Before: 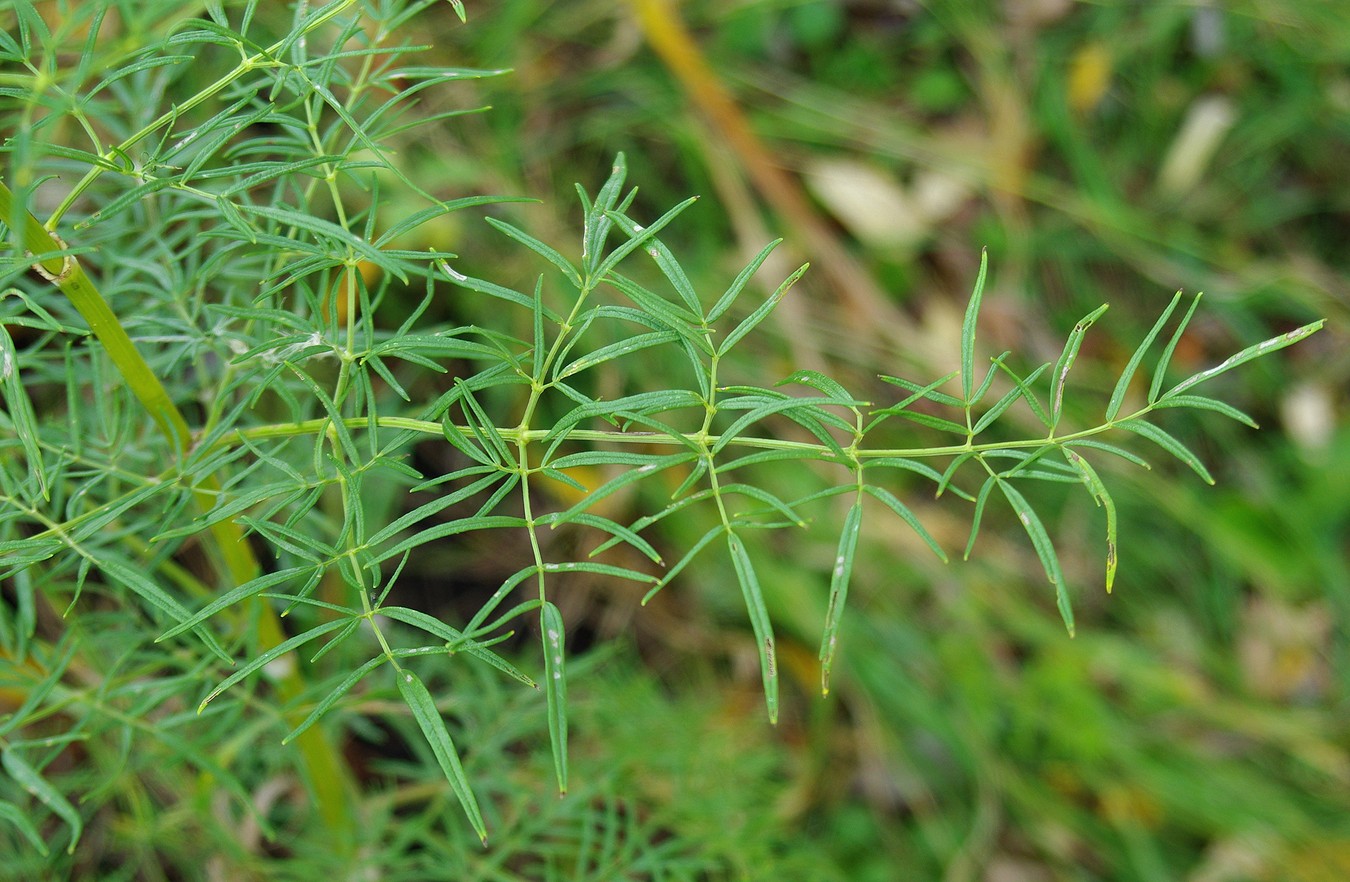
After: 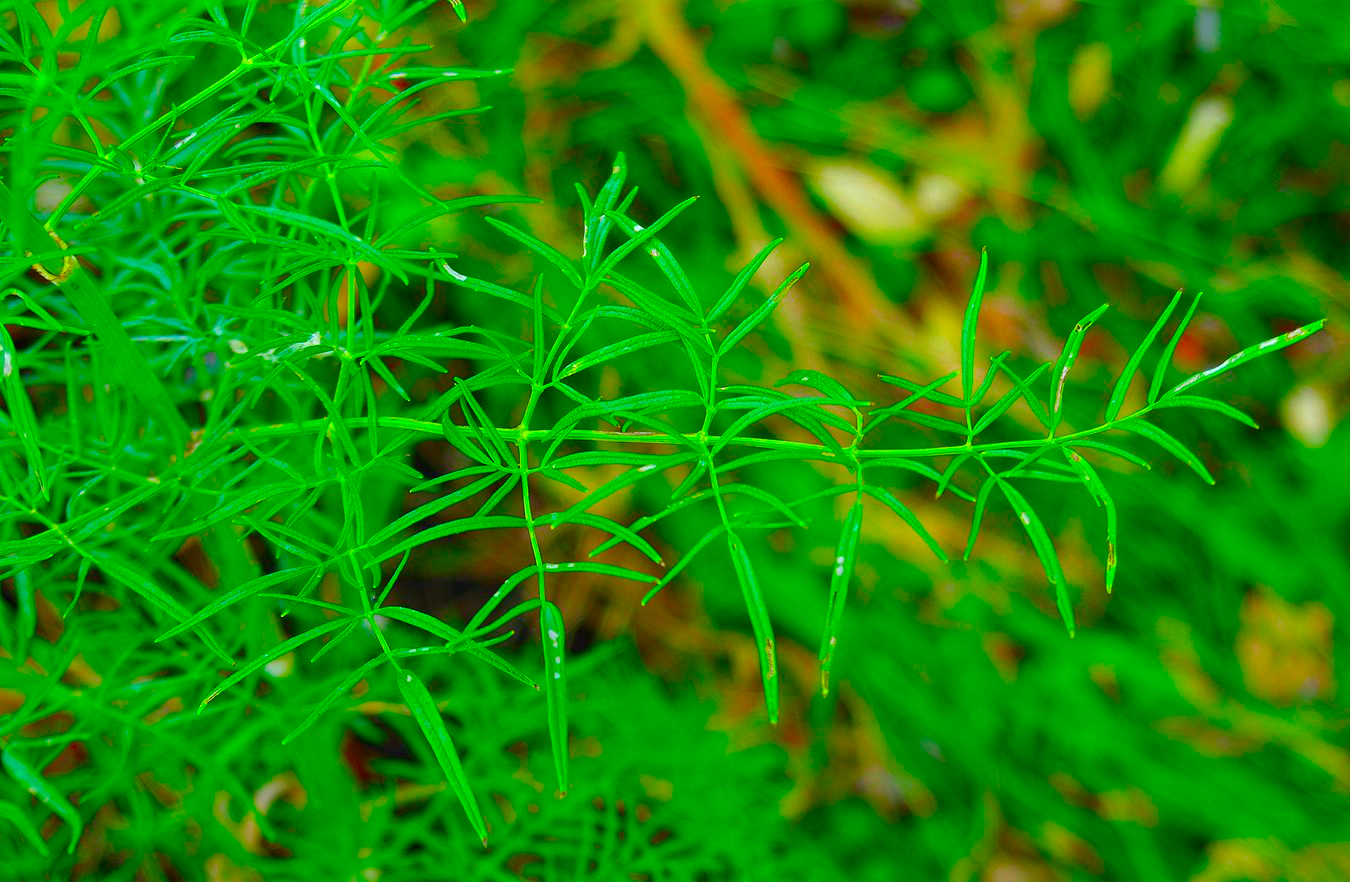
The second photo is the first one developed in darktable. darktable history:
color correction: saturation 3
white balance: red 0.982, blue 1.018
tone equalizer: -7 EV 0.18 EV, -6 EV 0.12 EV, -5 EV 0.08 EV, -4 EV 0.04 EV, -2 EV -0.02 EV, -1 EV -0.04 EV, +0 EV -0.06 EV, luminance estimator HSV value / RGB max
